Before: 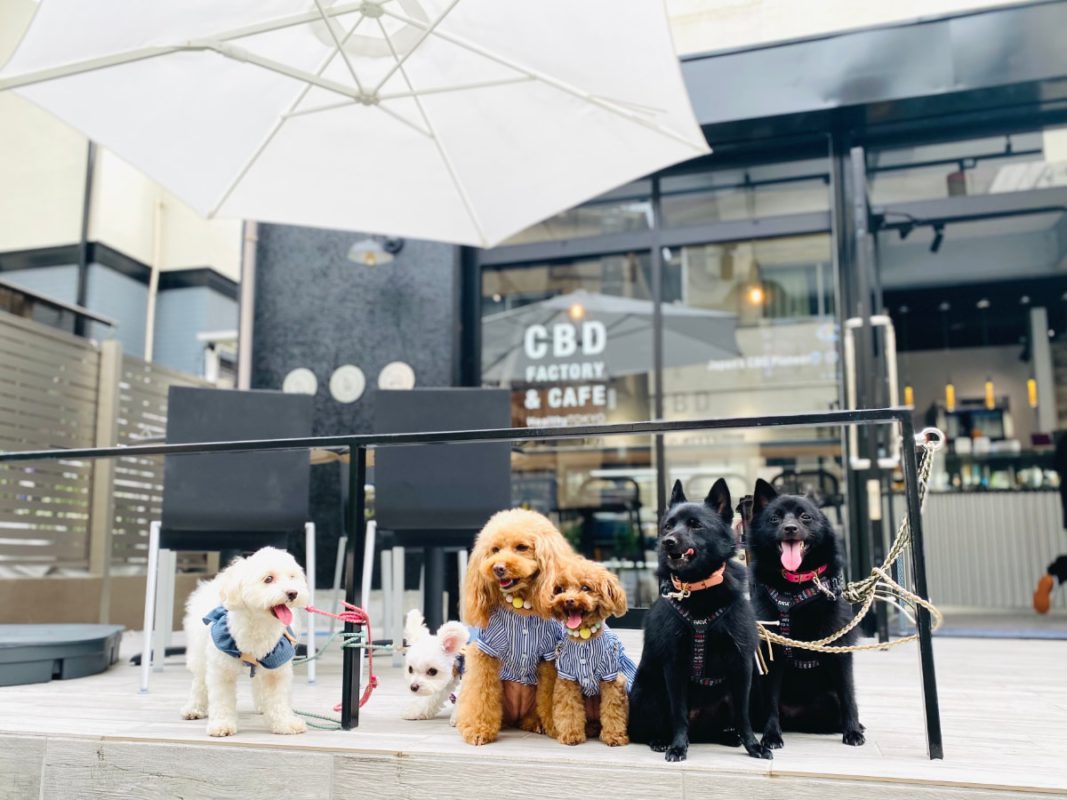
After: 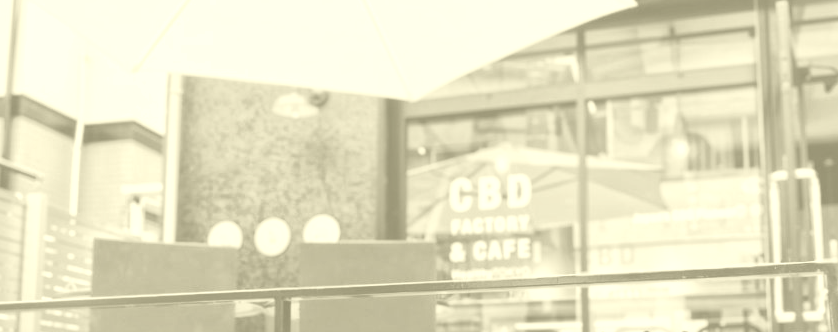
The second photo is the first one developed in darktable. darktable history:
exposure: black level correction -0.005, exposure 0.054 EV, compensate highlight preservation false
crop: left 7.036%, top 18.398%, right 14.379%, bottom 40.043%
colorize: hue 43.2°, saturation 40%, version 1
velvia: strength 74%
white balance: red 1.188, blue 1.11
contrast brightness saturation: contrast 0.22
shadows and highlights: on, module defaults
global tonemap: drago (1, 100), detail 1
